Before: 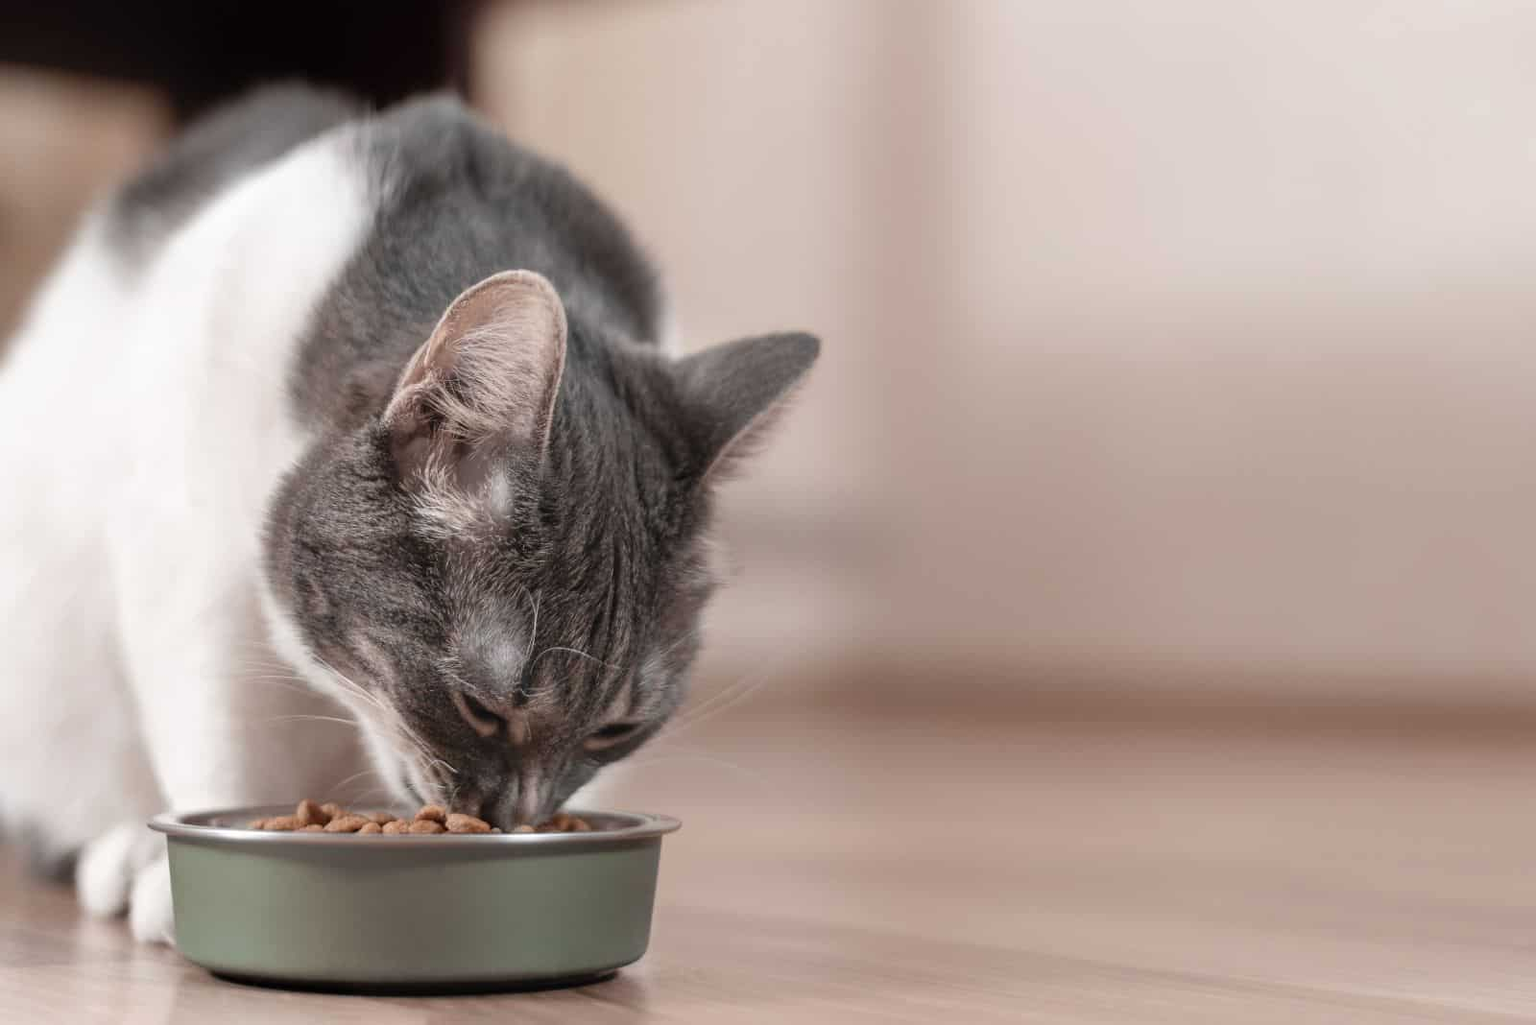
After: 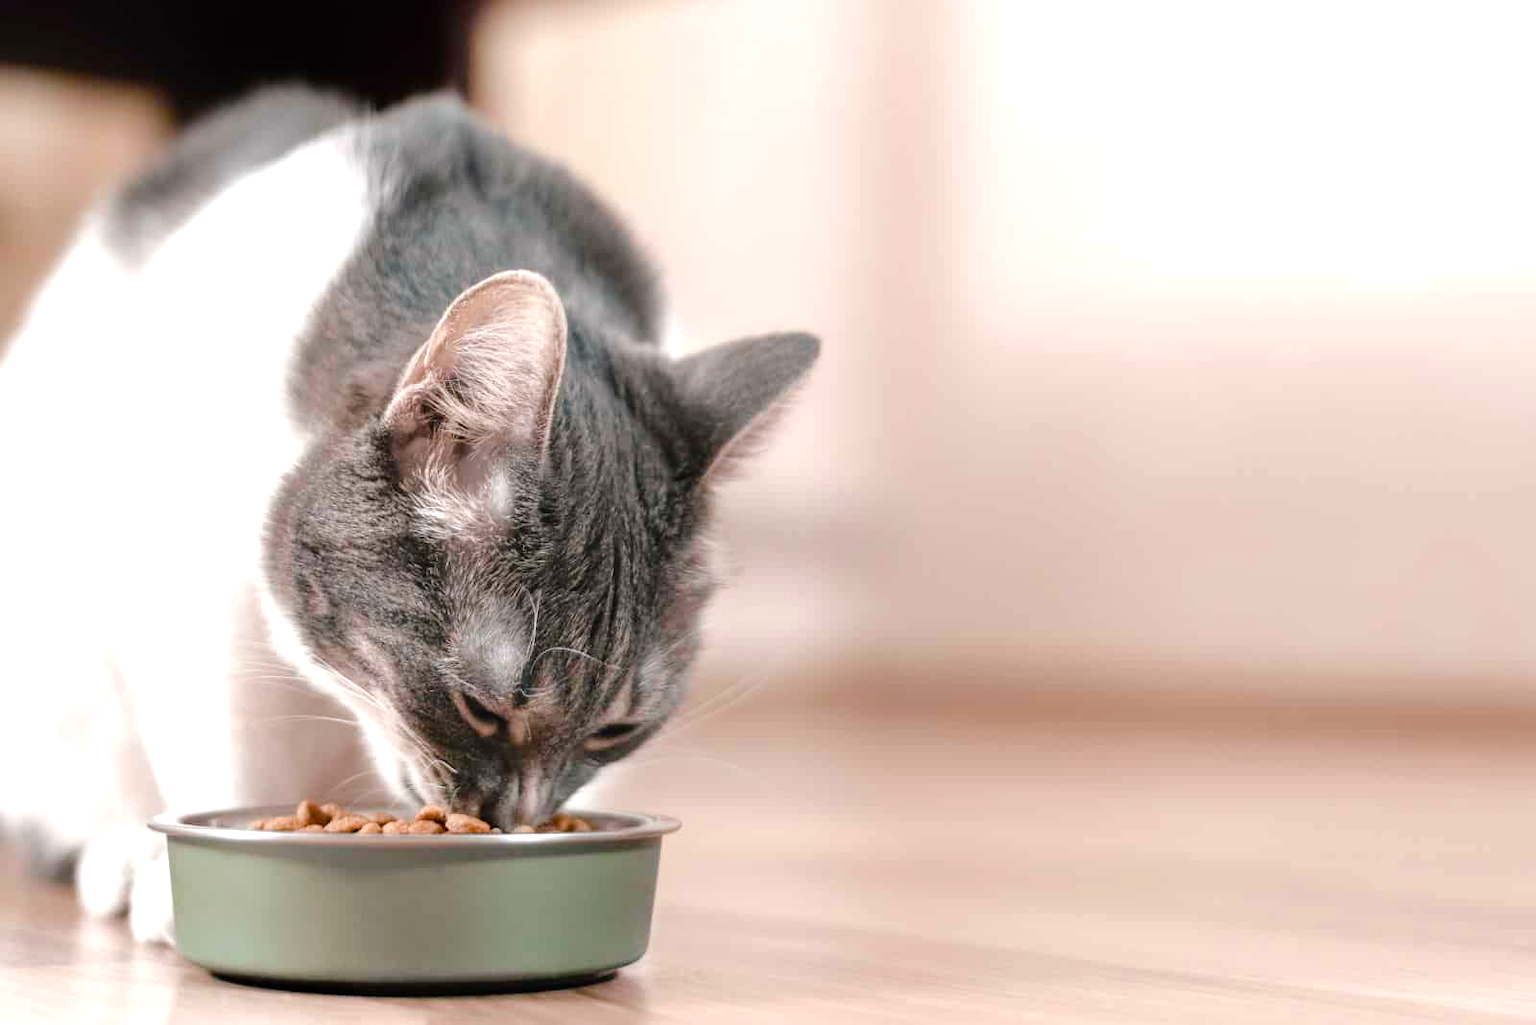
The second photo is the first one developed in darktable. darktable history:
tone equalizer: -8 EV -0.734 EV, -7 EV -0.731 EV, -6 EV -0.617 EV, -5 EV -0.41 EV, -3 EV 0.384 EV, -2 EV 0.6 EV, -1 EV 0.697 EV, +0 EV 0.749 EV
color balance rgb: shadows lift › chroma 2.529%, shadows lift › hue 190.2°, linear chroma grading › global chroma 14.59%, perceptual saturation grading › global saturation 20%, perceptual saturation grading › highlights -49.109%, perceptual saturation grading › shadows 25.212%, perceptual brilliance grading › mid-tones 9.673%, perceptual brilliance grading › shadows 14.269%, global vibrance 20%
